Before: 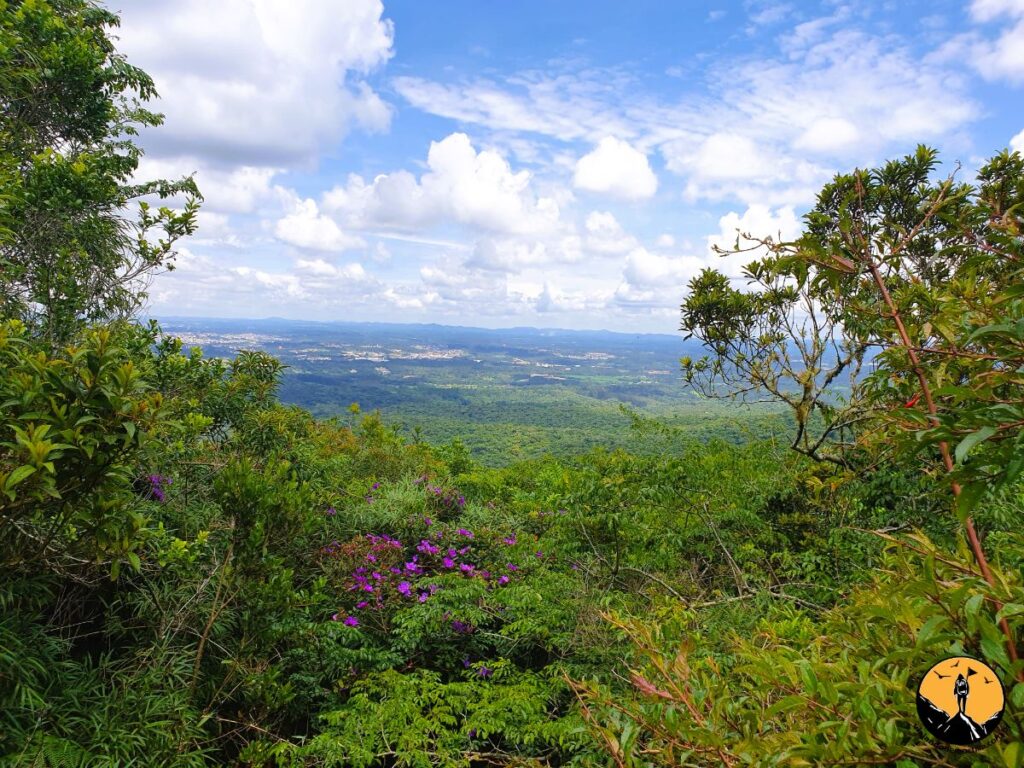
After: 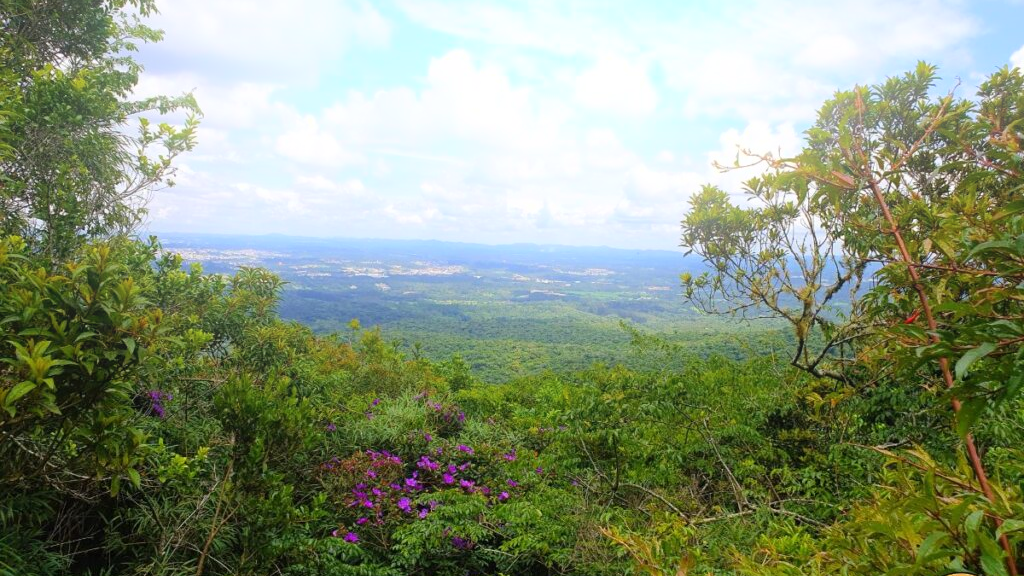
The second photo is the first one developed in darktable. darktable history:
bloom: on, module defaults
crop: top 11.038%, bottom 13.962%
